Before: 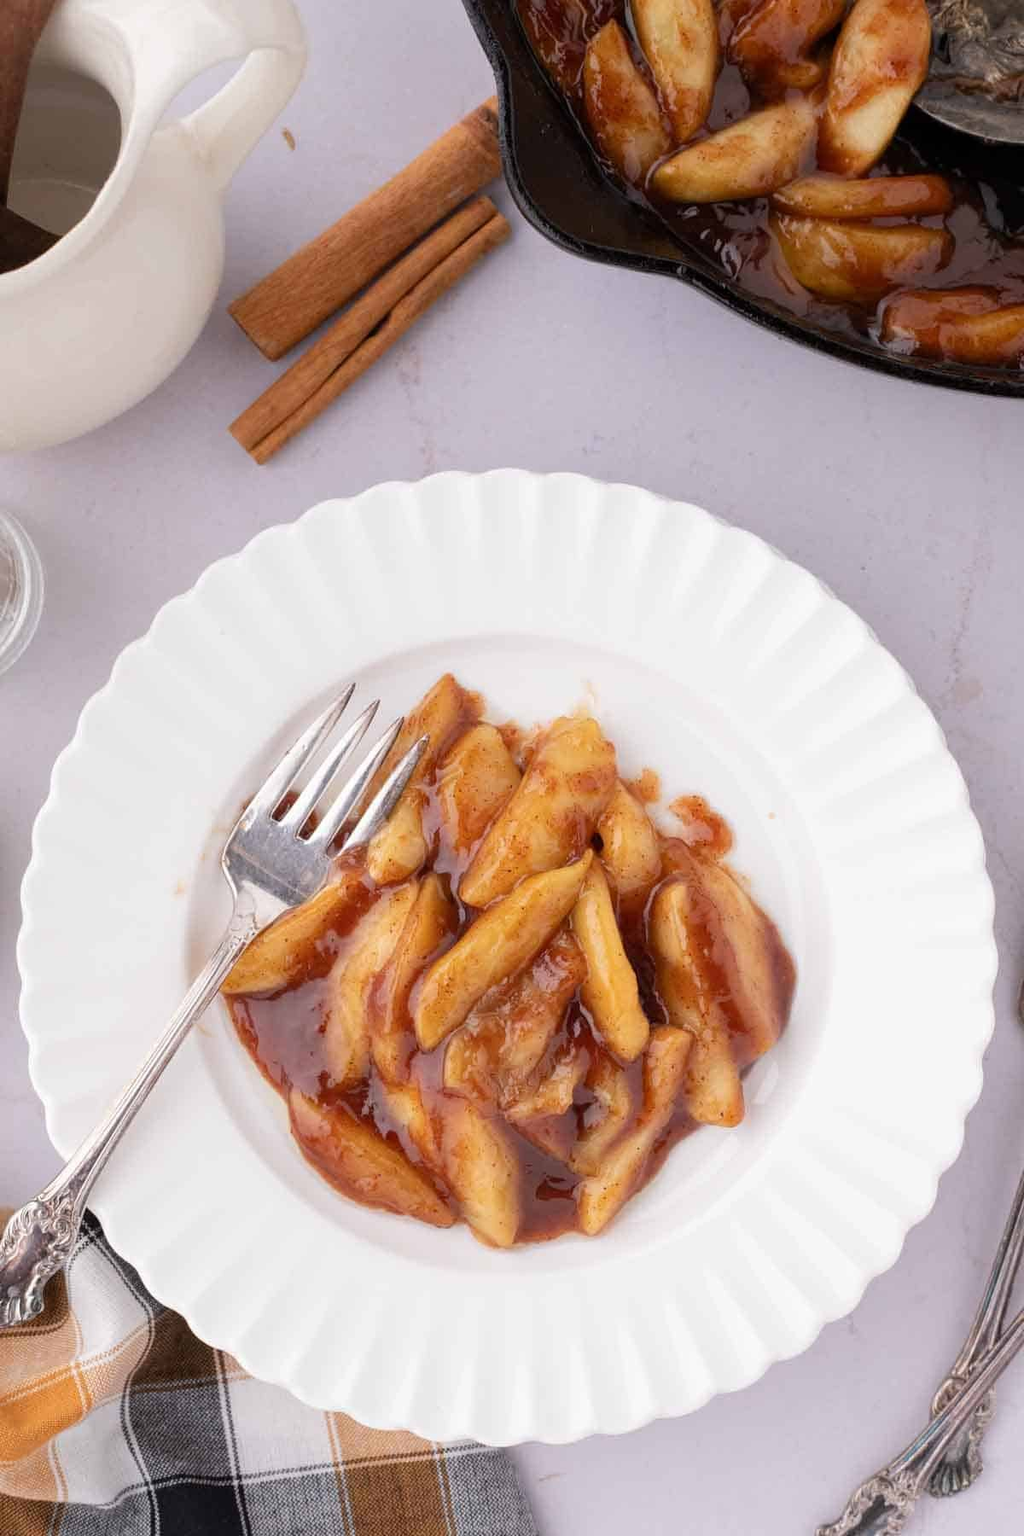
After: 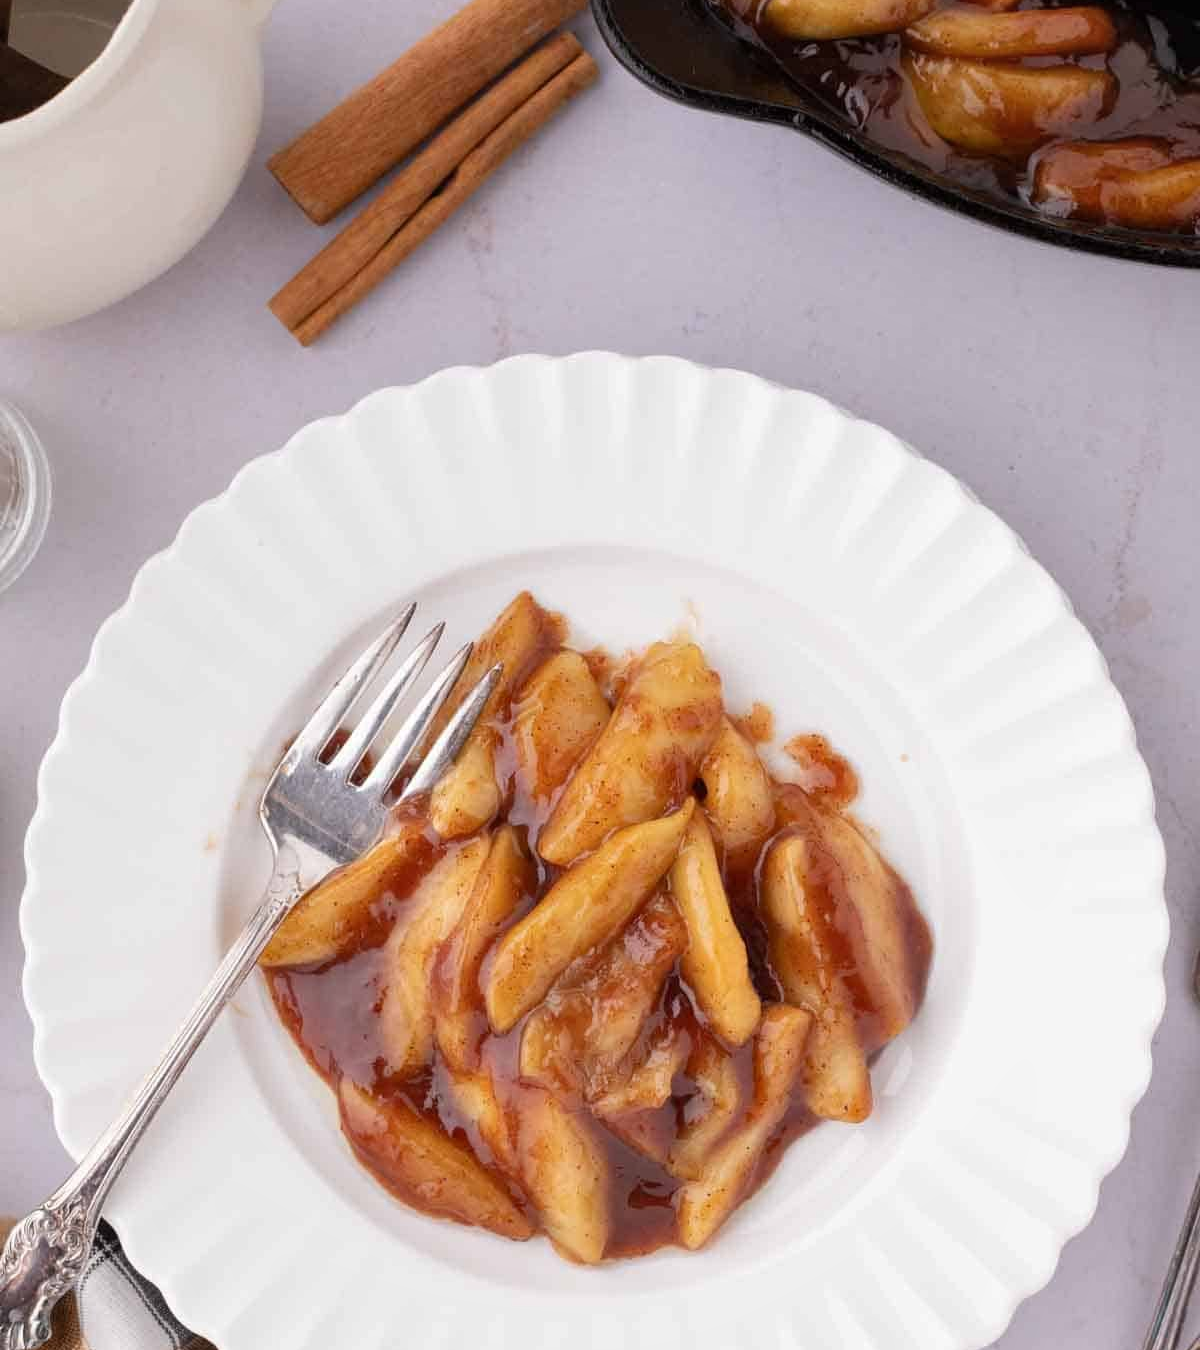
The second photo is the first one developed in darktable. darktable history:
shadows and highlights: shadows 37.27, highlights -28.18, soften with gaussian
crop: top 11.038%, bottom 13.962%
